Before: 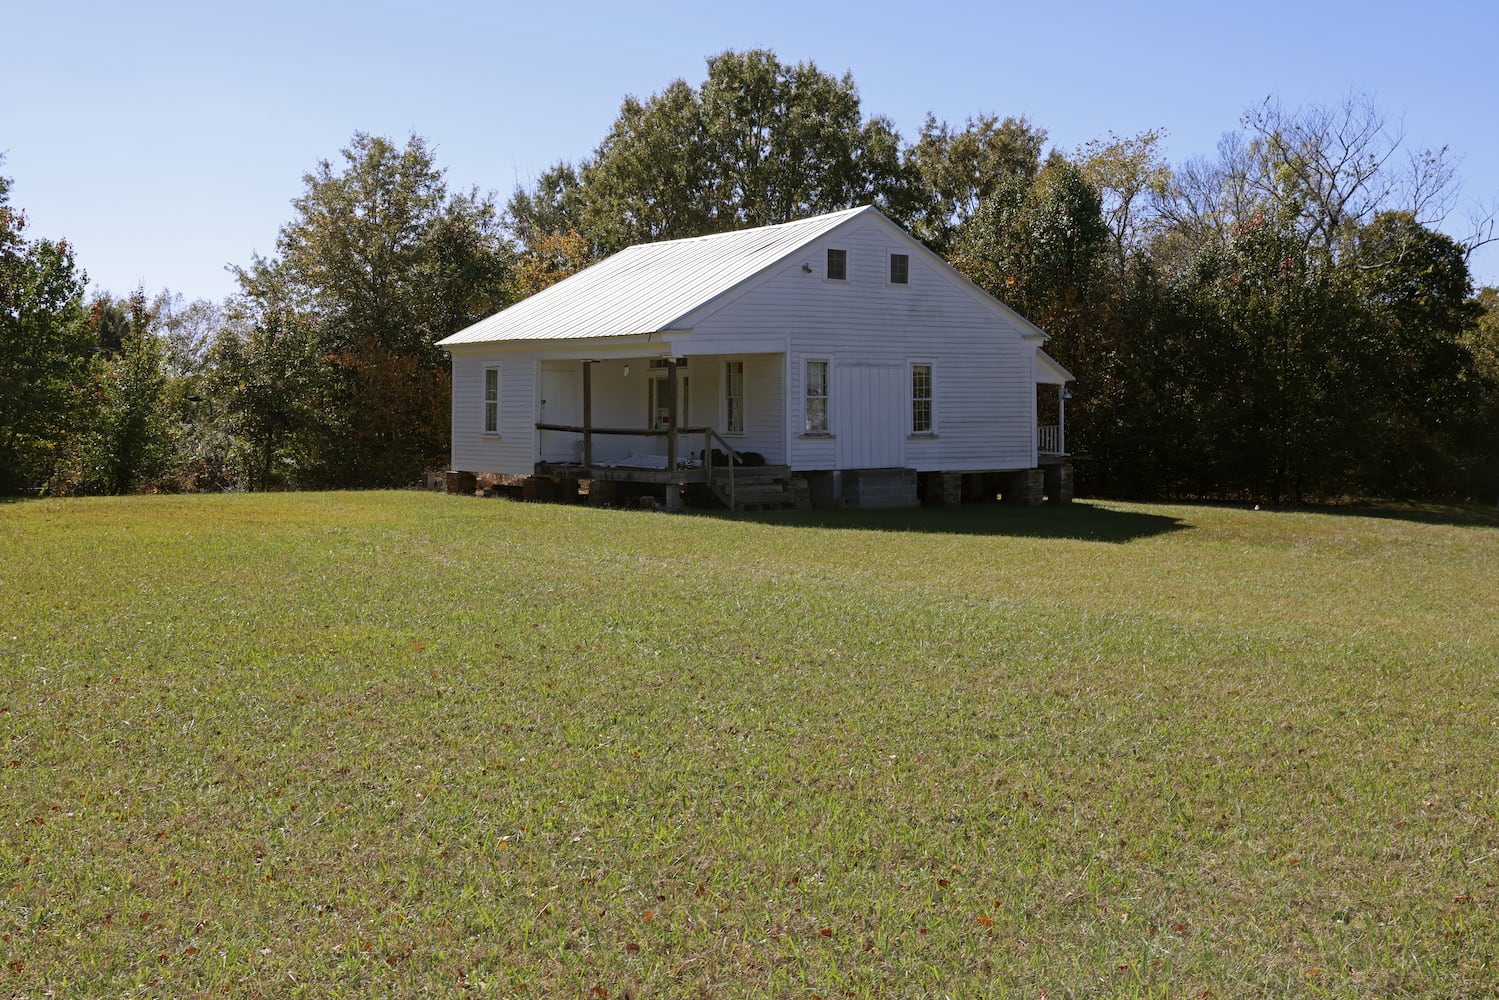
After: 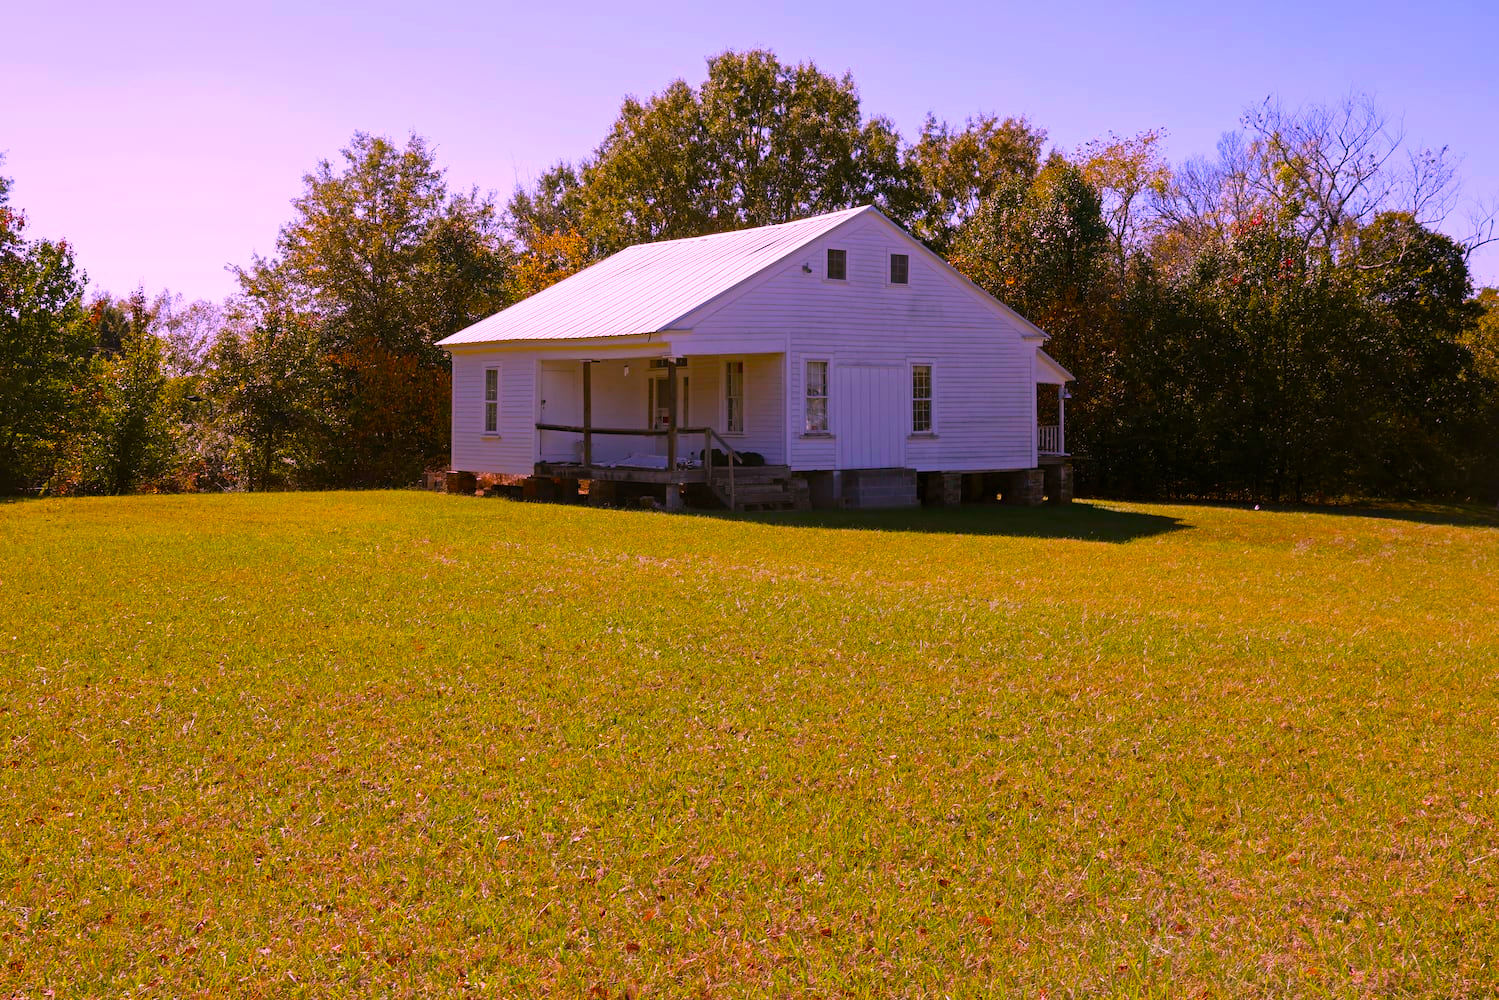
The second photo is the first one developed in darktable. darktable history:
color balance rgb: perceptual saturation grading › global saturation 100%
white balance: red 1.188, blue 1.11
